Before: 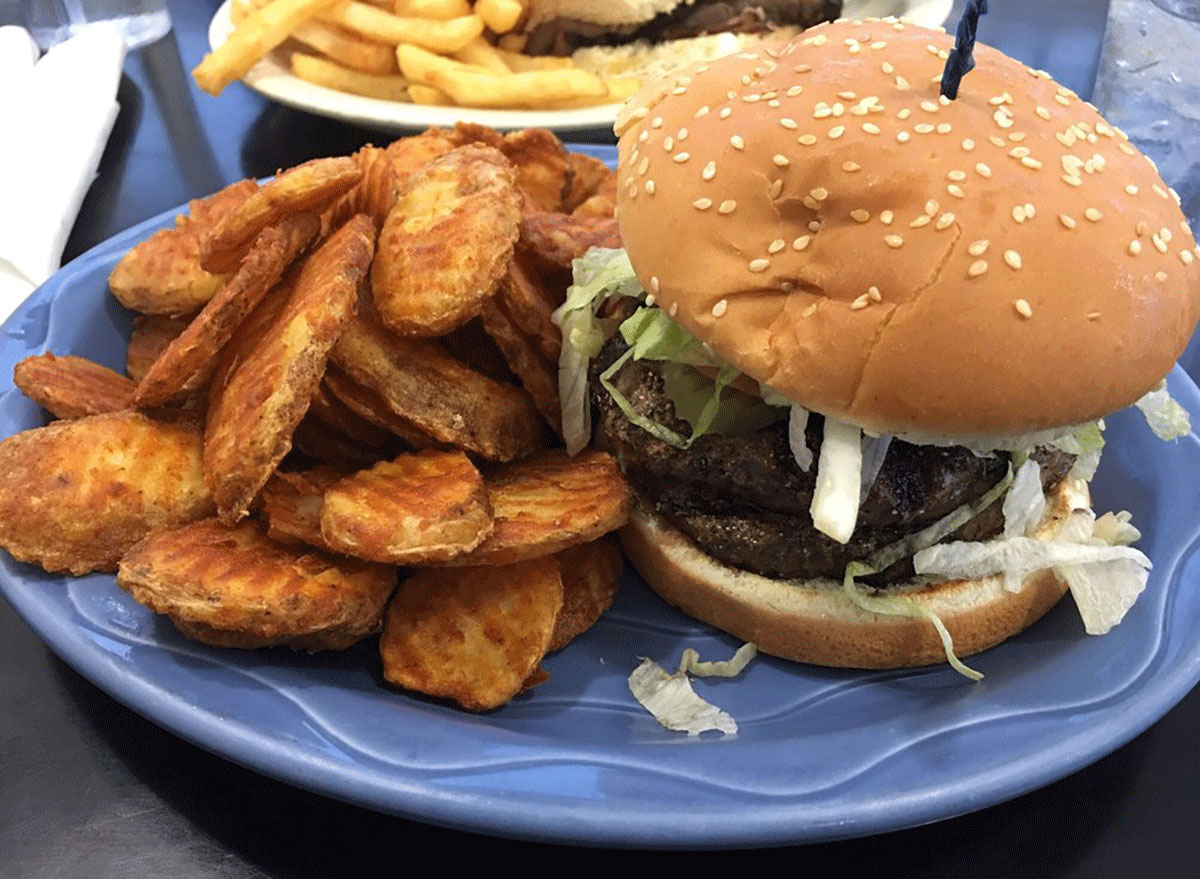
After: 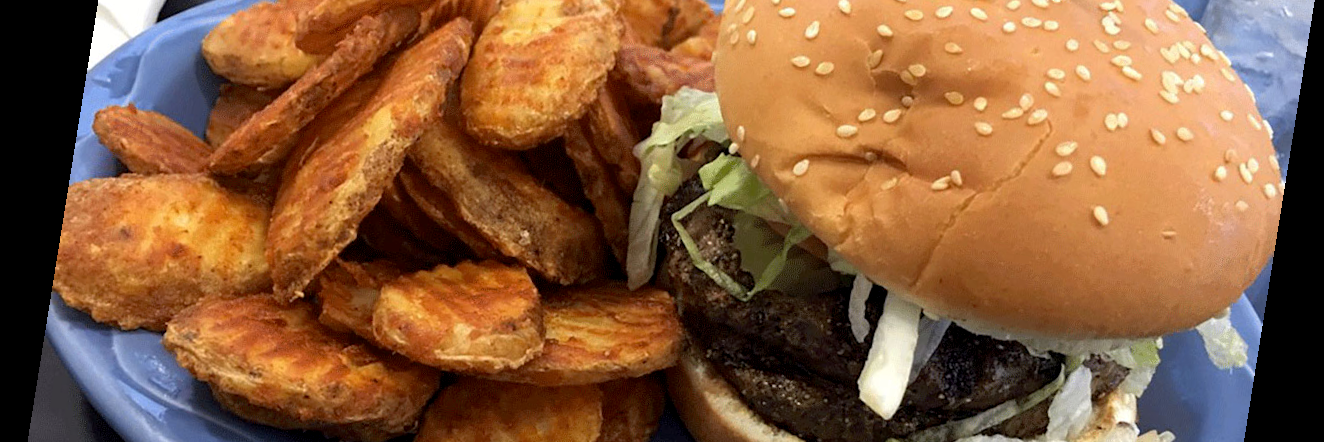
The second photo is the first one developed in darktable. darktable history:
crop and rotate: top 23.84%, bottom 34.294%
rotate and perspective: rotation 9.12°, automatic cropping off
exposure: black level correction 0.005, exposure 0.001 EV, compensate highlight preservation false
